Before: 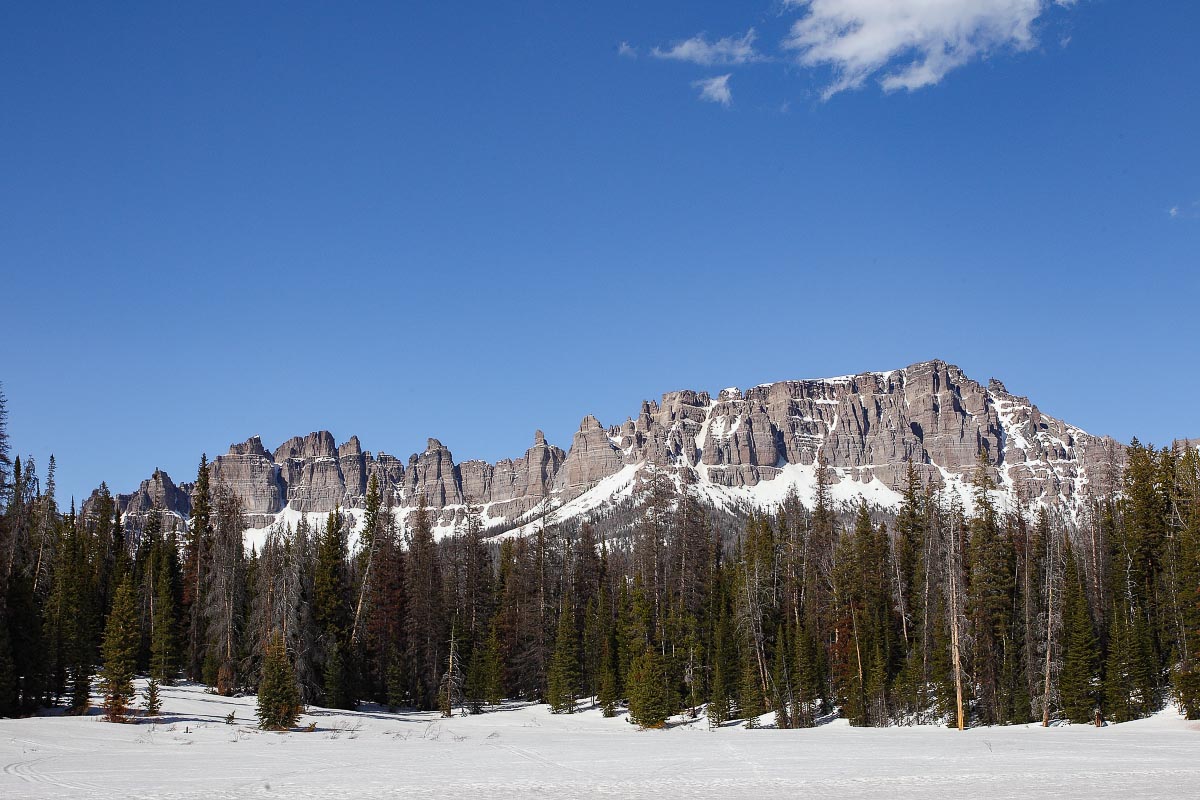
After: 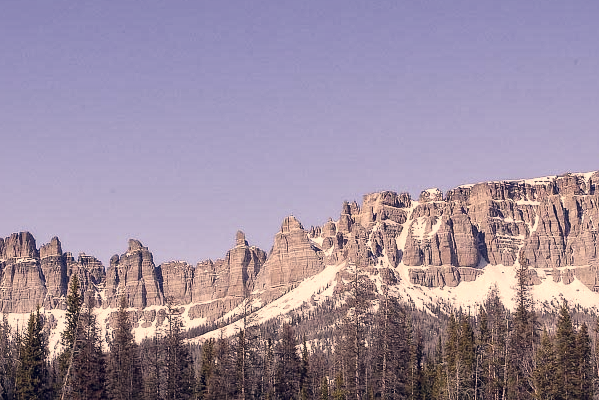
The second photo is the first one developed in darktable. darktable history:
crop: left 25%, top 25%, right 25%, bottom 25%
color correction: highlights a* 19.59, highlights b* 27.49, shadows a* 3.46, shadows b* -17.28, saturation 0.73
global tonemap: drago (1, 100), detail 1
